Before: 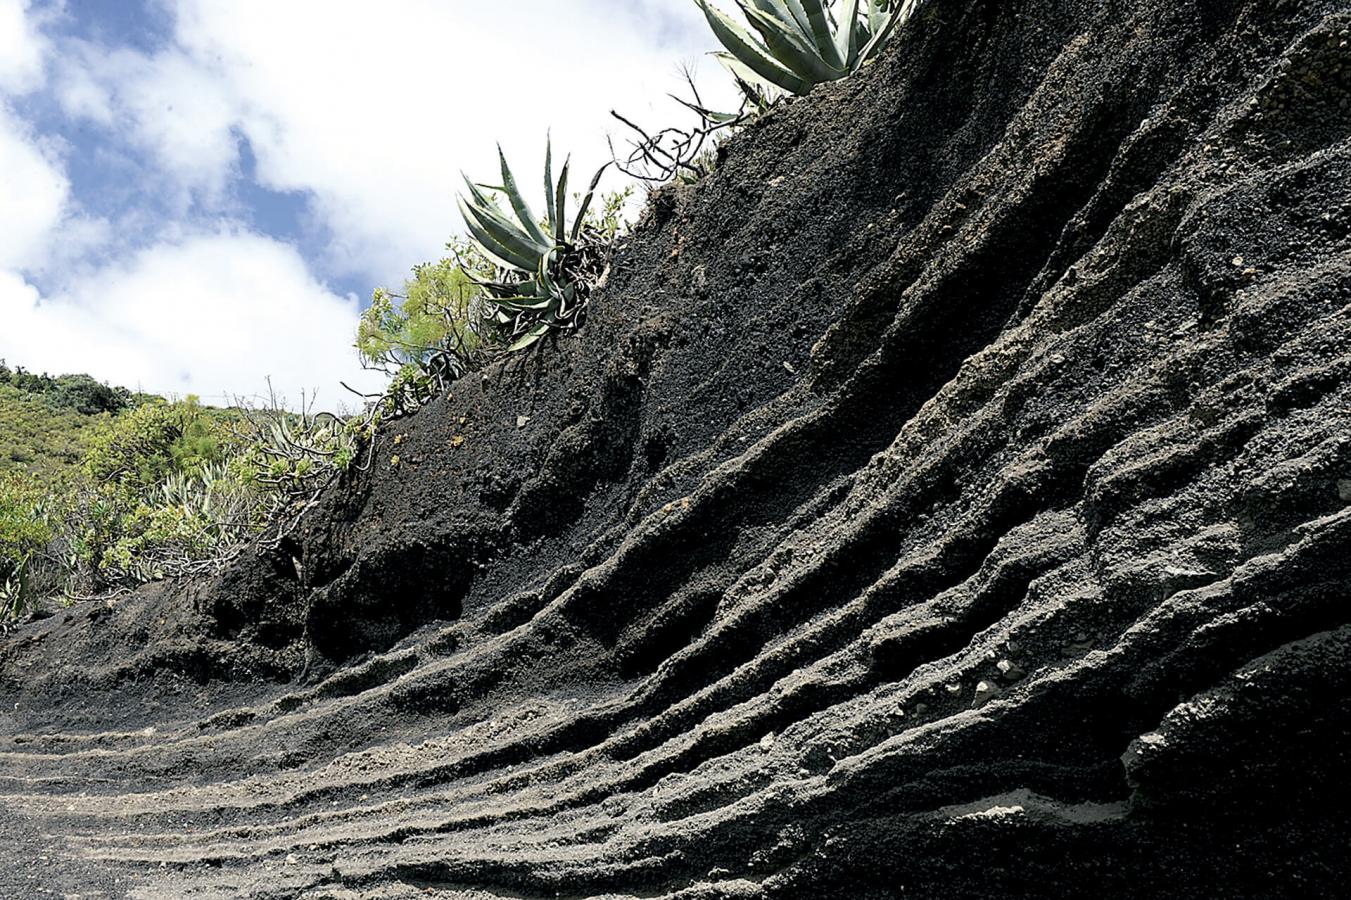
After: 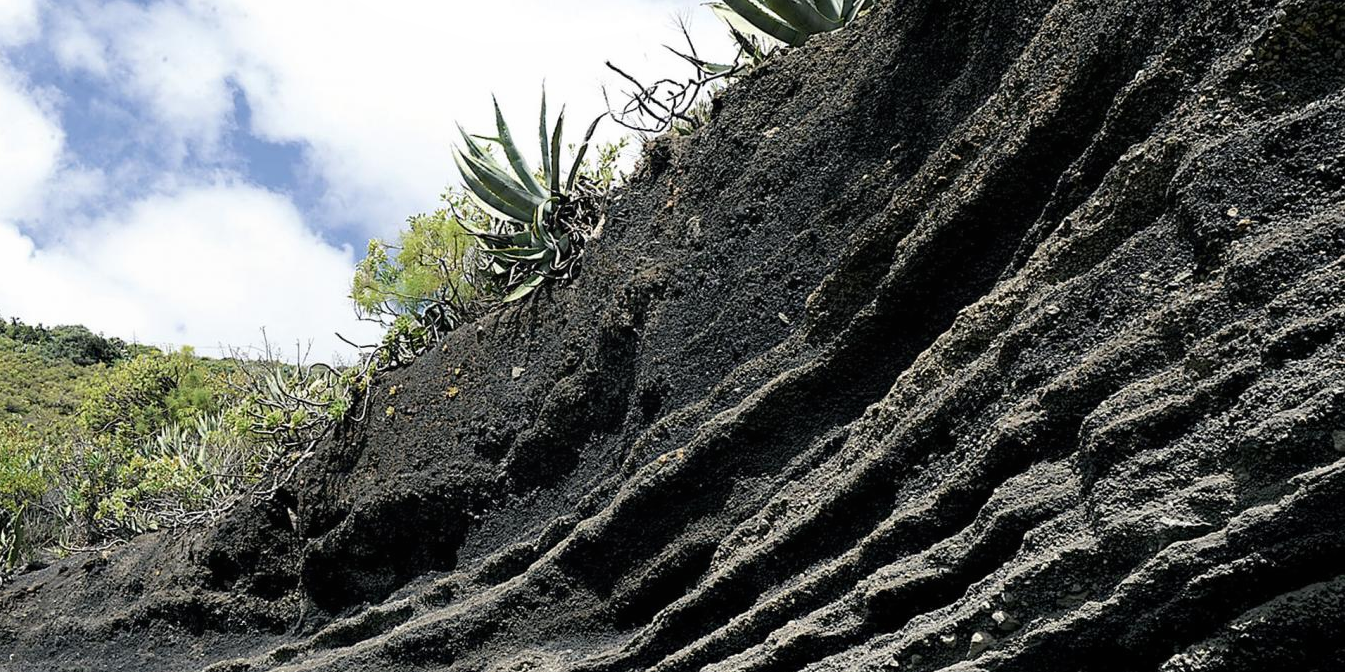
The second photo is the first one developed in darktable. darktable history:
local contrast: mode bilateral grid, contrast 100, coarseness 99, detail 92%, midtone range 0.2
crop: left 0.408%, top 5.5%, bottom 19.811%
